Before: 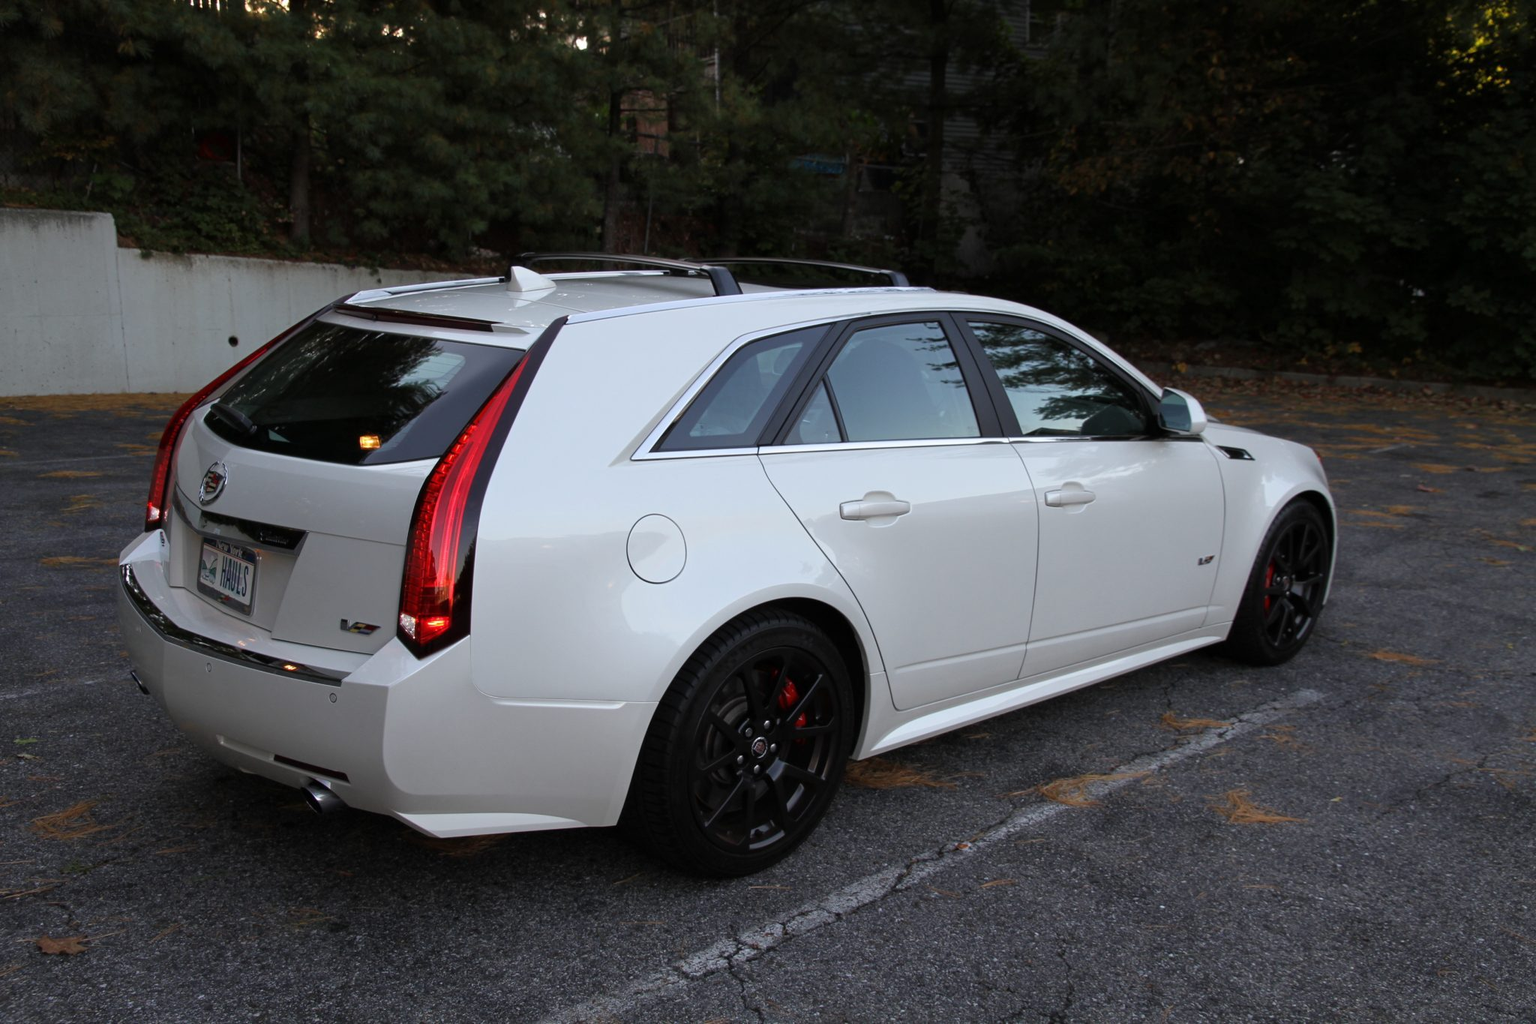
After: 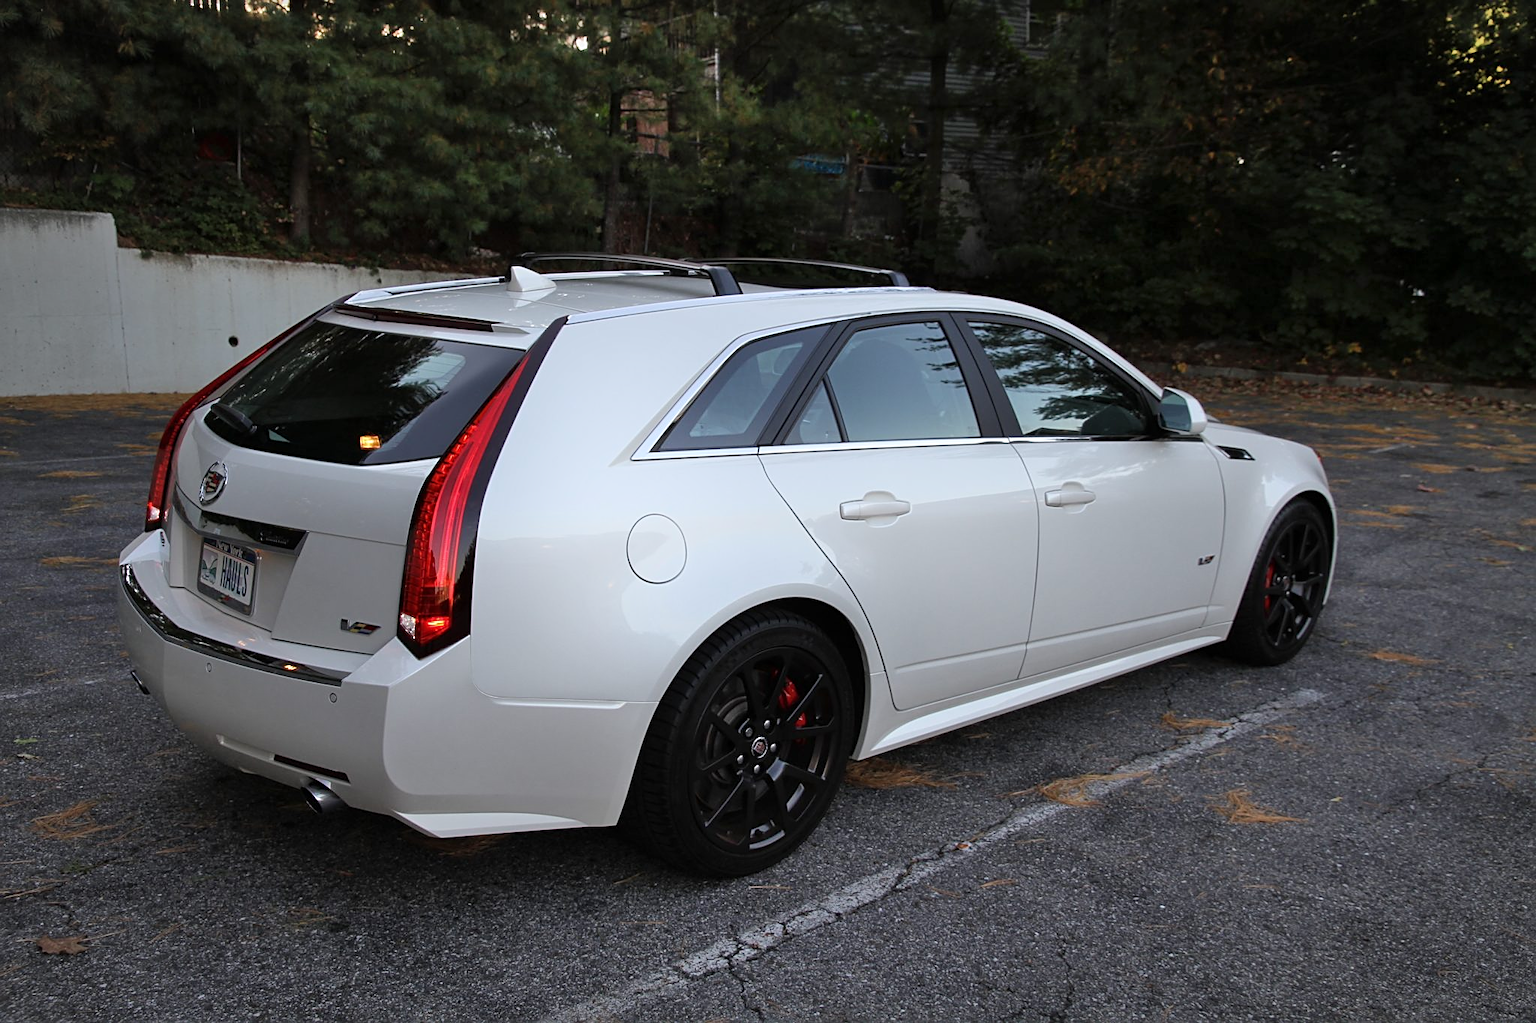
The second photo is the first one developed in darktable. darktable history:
sharpen: on, module defaults
shadows and highlights: highlights 70.7, soften with gaussian
vignetting: fall-off radius 100%, width/height ratio 1.337
